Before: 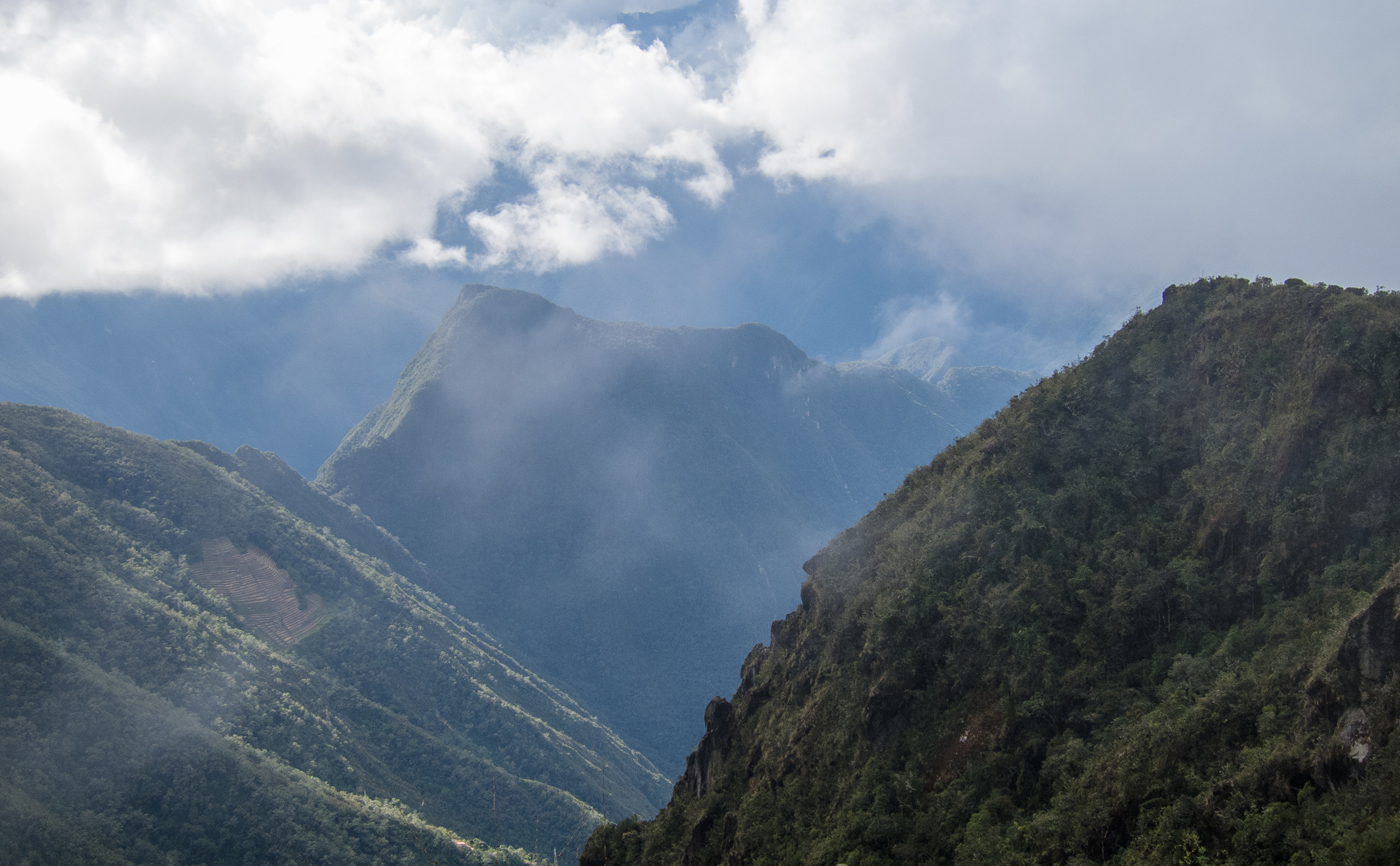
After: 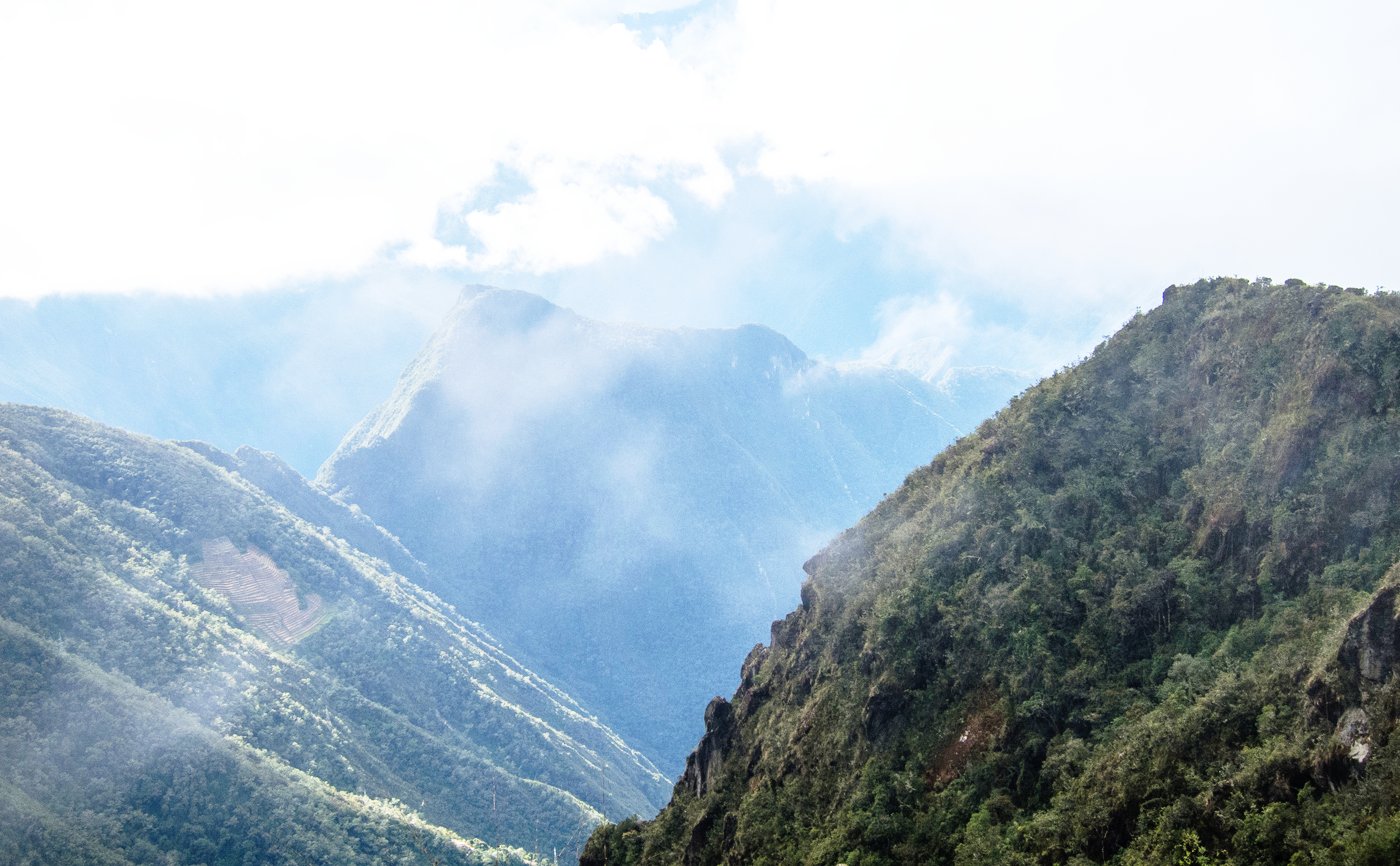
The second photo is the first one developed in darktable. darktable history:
base curve: curves: ch0 [(0, 0) (0.012, 0.01) (0.073, 0.168) (0.31, 0.711) (0.645, 0.957) (1, 1)], preserve colors none
exposure: exposure 0.436 EV, compensate highlight preservation false
levels: mode automatic, levels [0.055, 0.477, 0.9]
